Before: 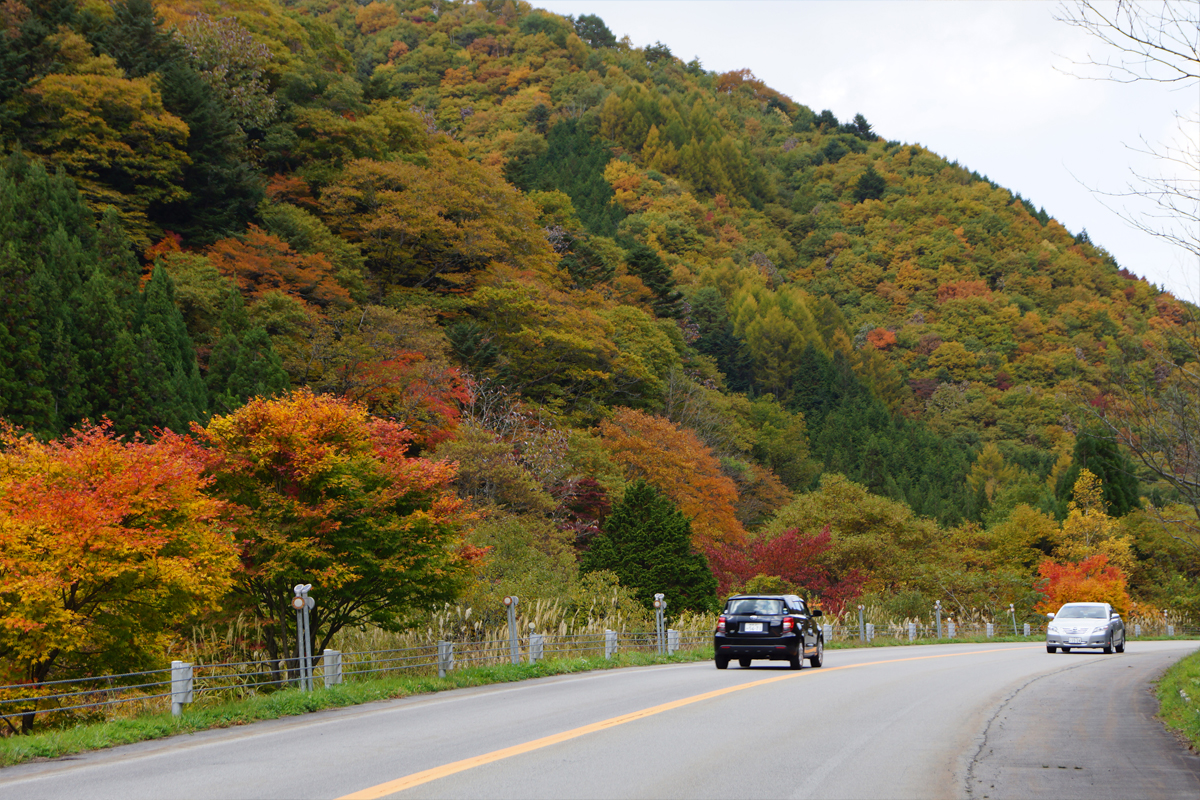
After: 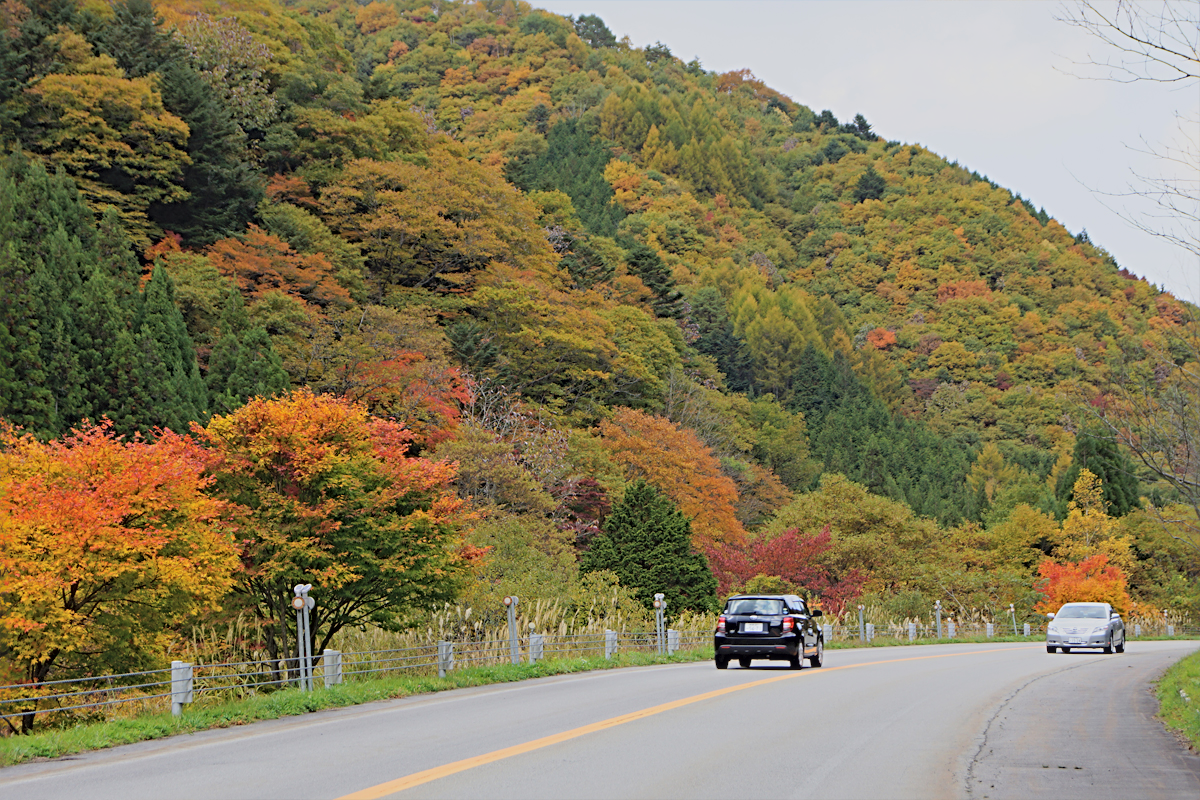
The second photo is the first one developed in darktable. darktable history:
sharpen: radius 4
global tonemap: drago (0.7, 100)
